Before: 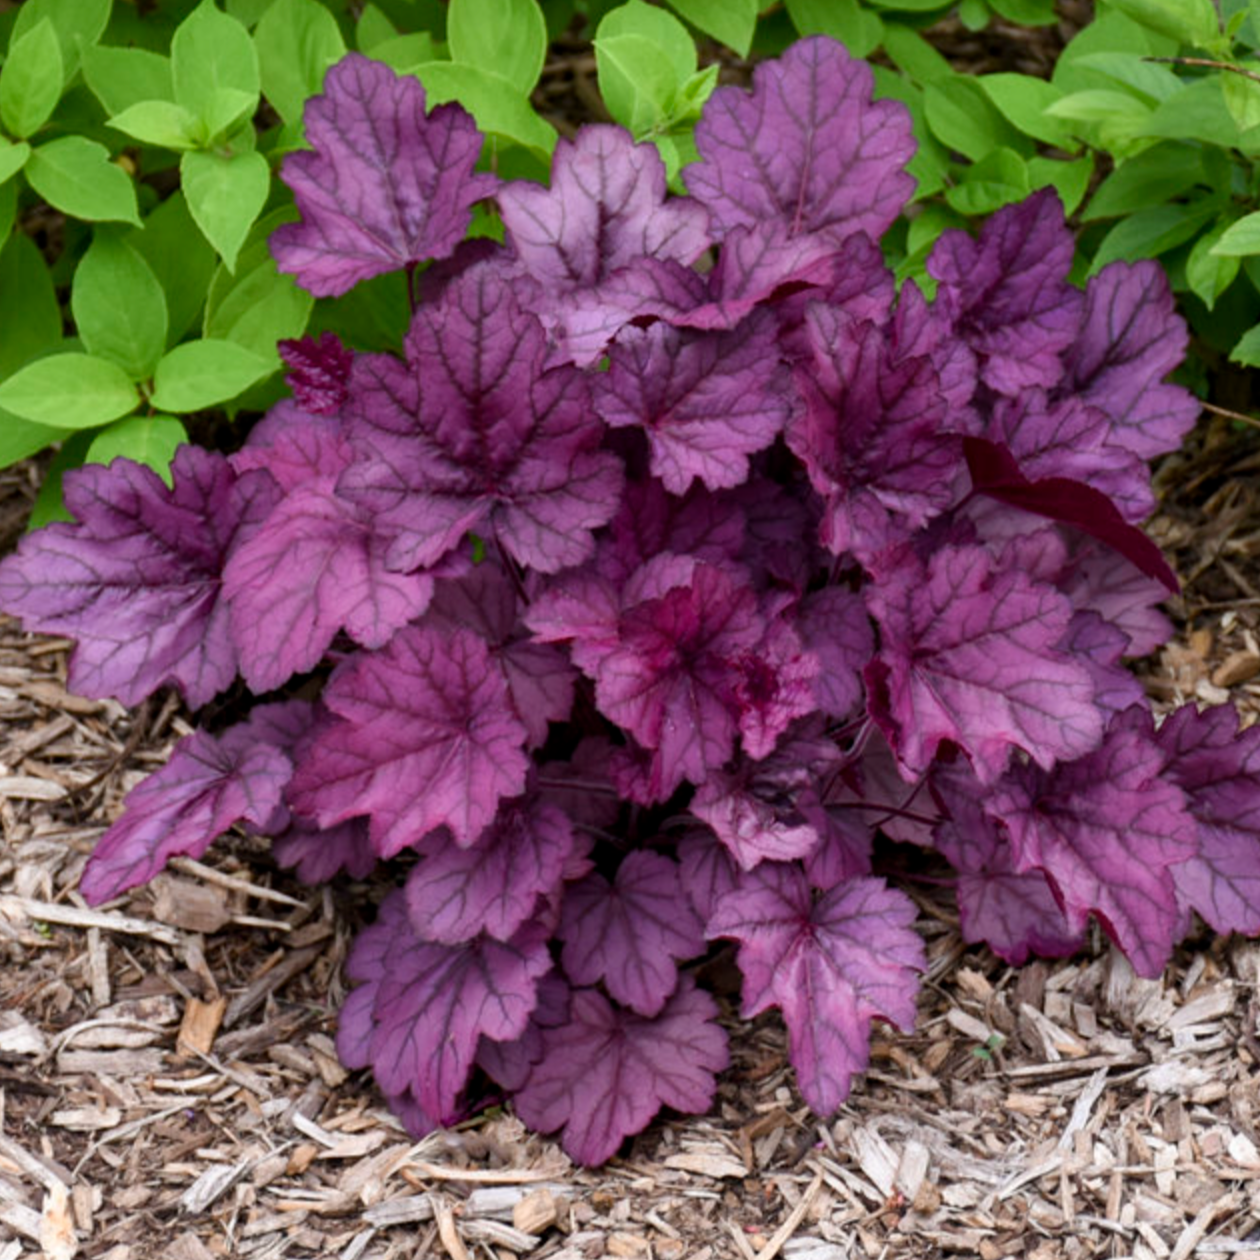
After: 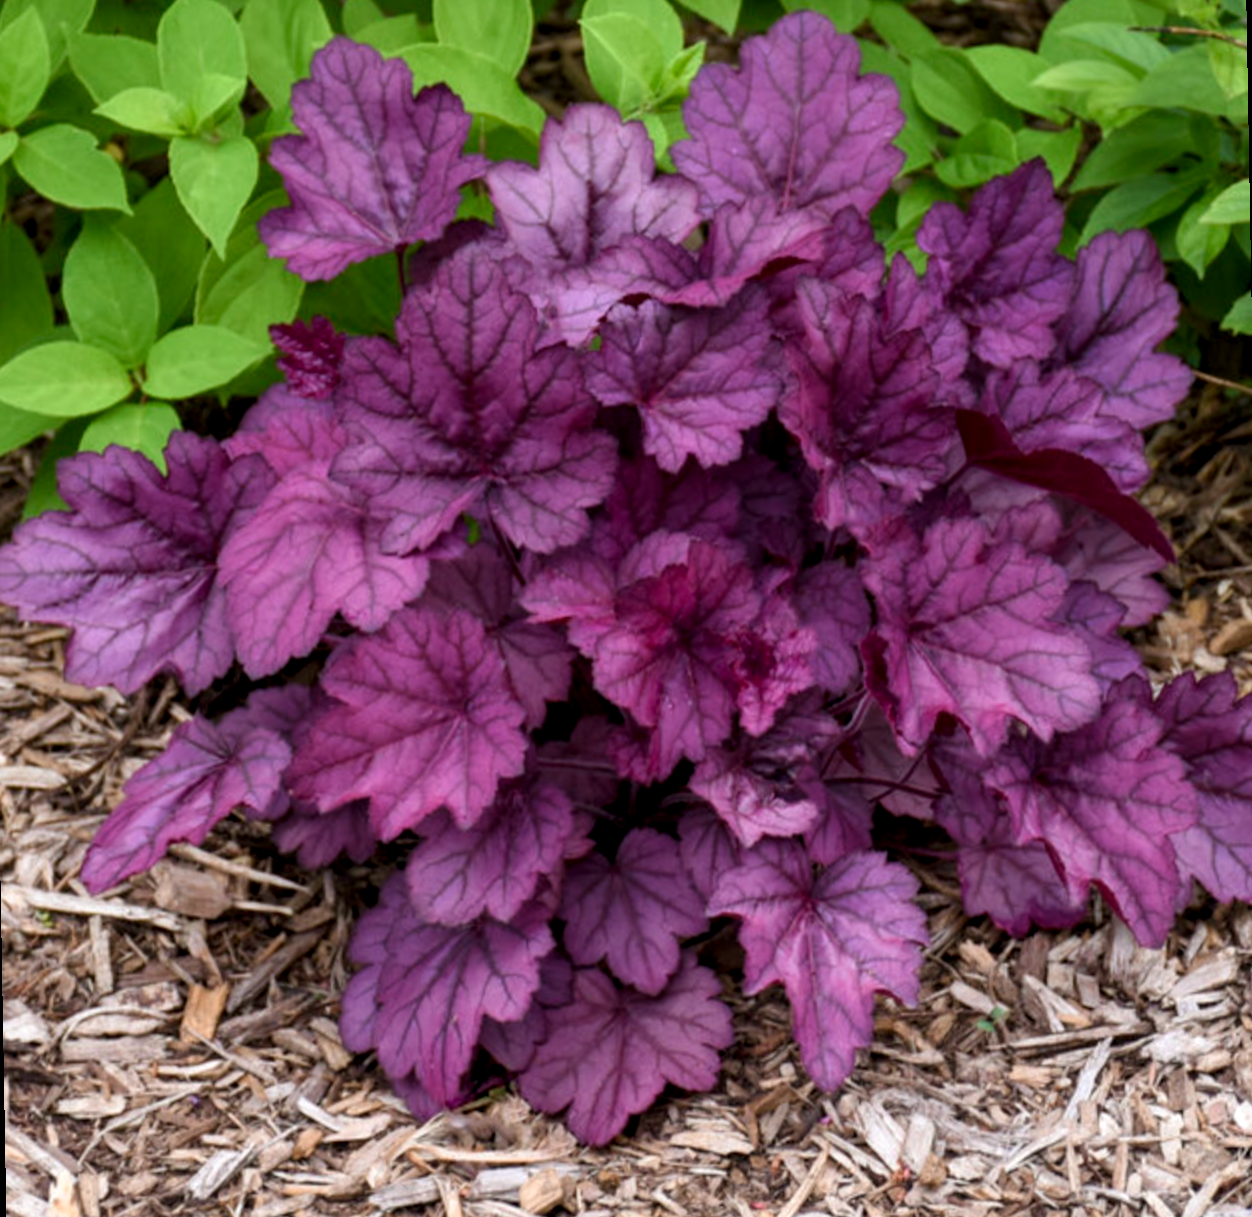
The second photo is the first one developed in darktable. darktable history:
local contrast: highlights 100%, shadows 100%, detail 120%, midtone range 0.2
velvia: strength 15%
rotate and perspective: rotation -1°, crop left 0.011, crop right 0.989, crop top 0.025, crop bottom 0.975
